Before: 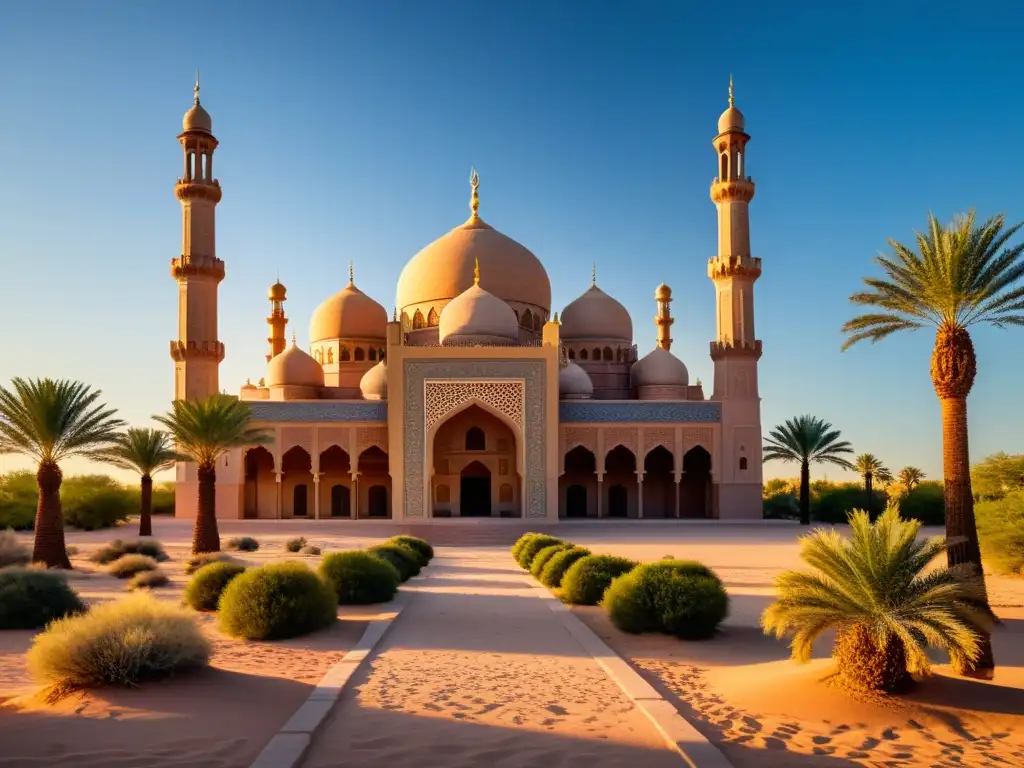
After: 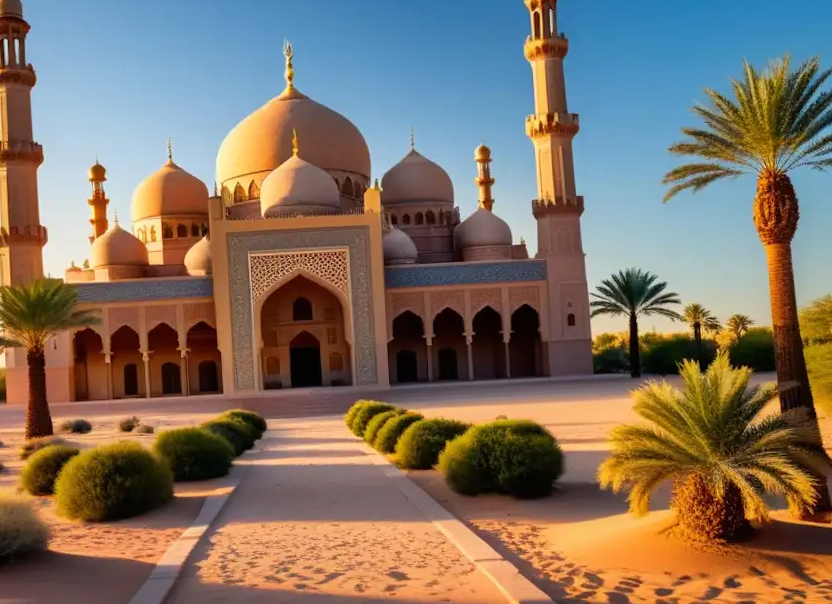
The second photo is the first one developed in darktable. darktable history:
crop: left 16.315%, top 14.246%
rotate and perspective: rotation -3°, crop left 0.031, crop right 0.968, crop top 0.07, crop bottom 0.93
